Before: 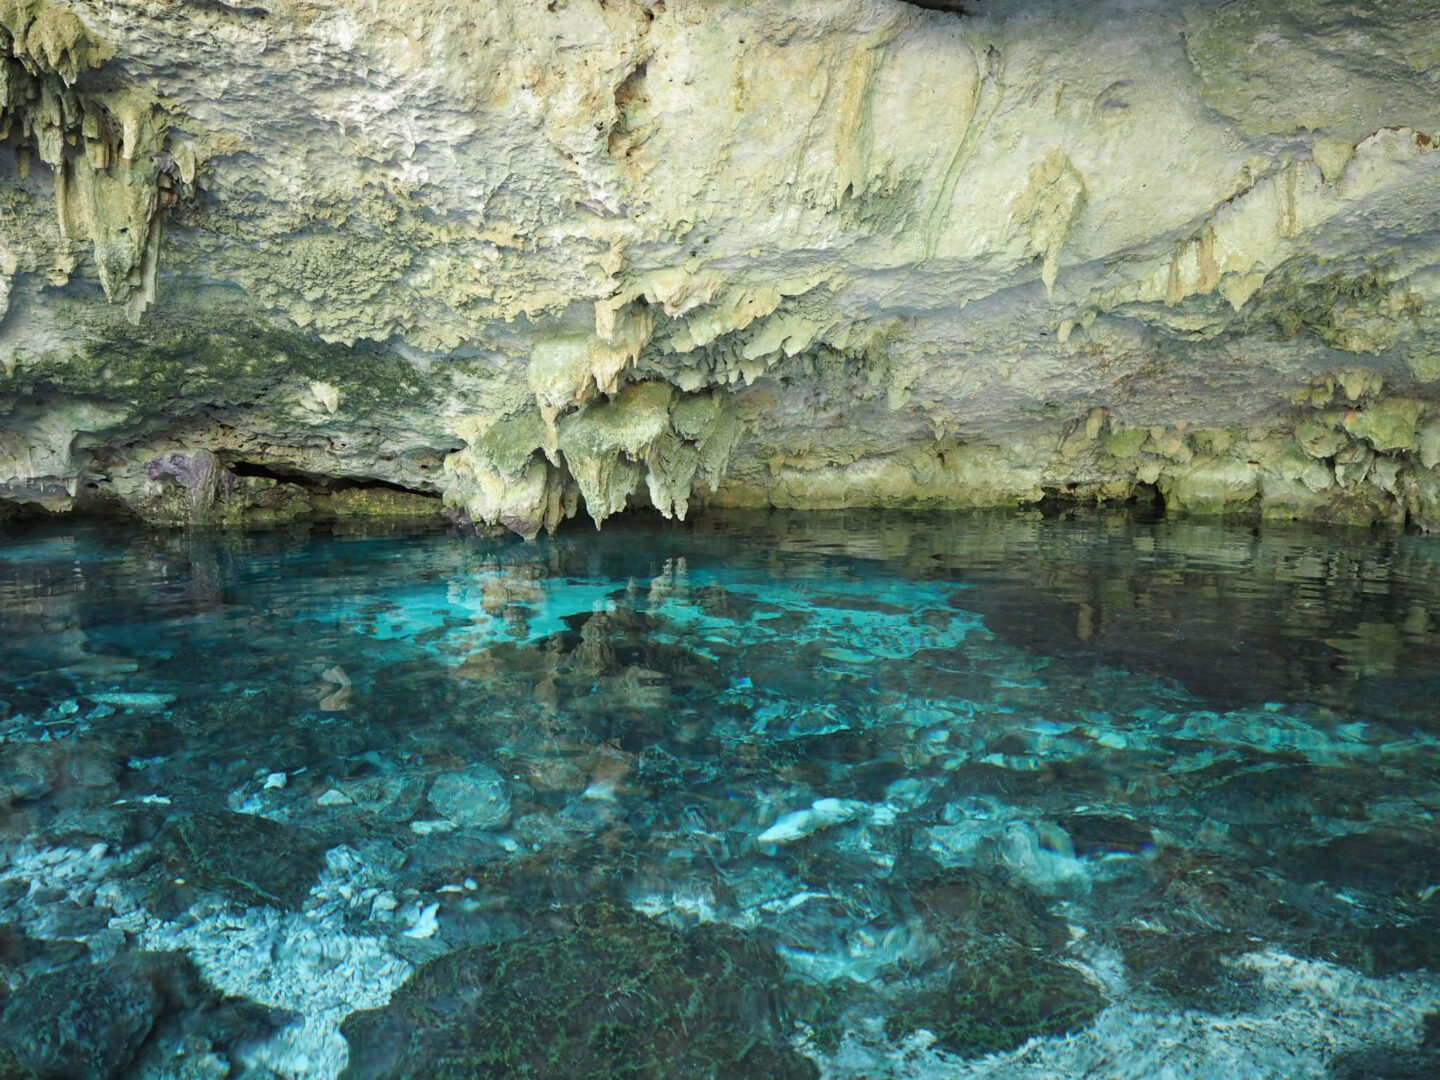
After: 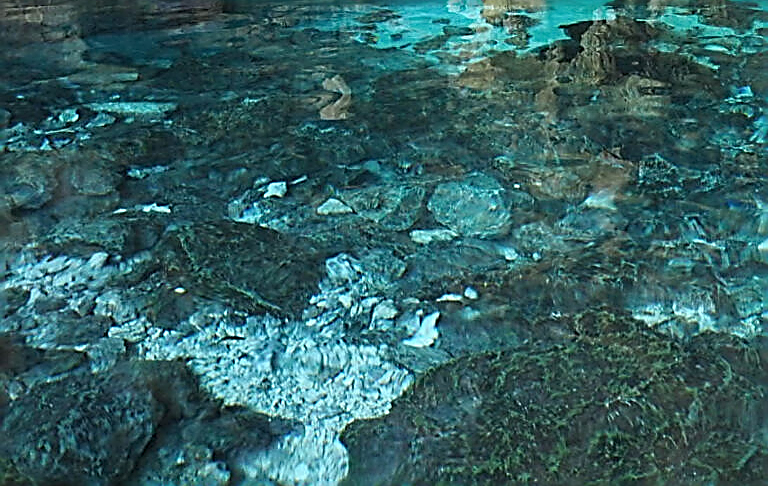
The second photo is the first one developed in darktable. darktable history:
crop and rotate: top 54.778%, right 46.61%, bottom 0.159%
sharpen: amount 1.861
